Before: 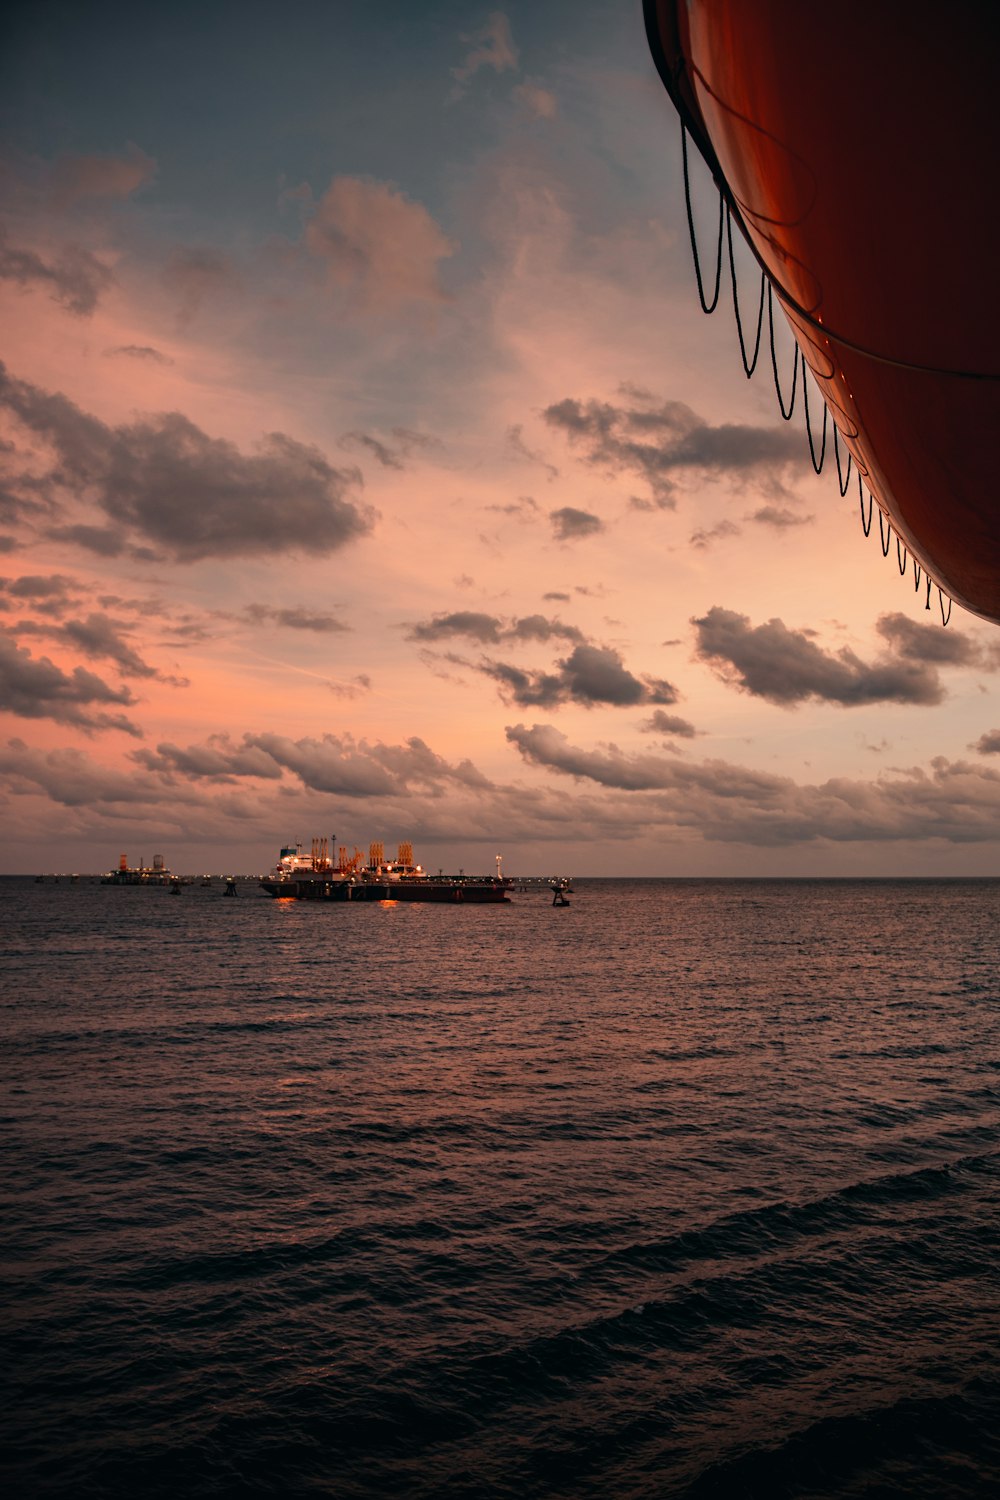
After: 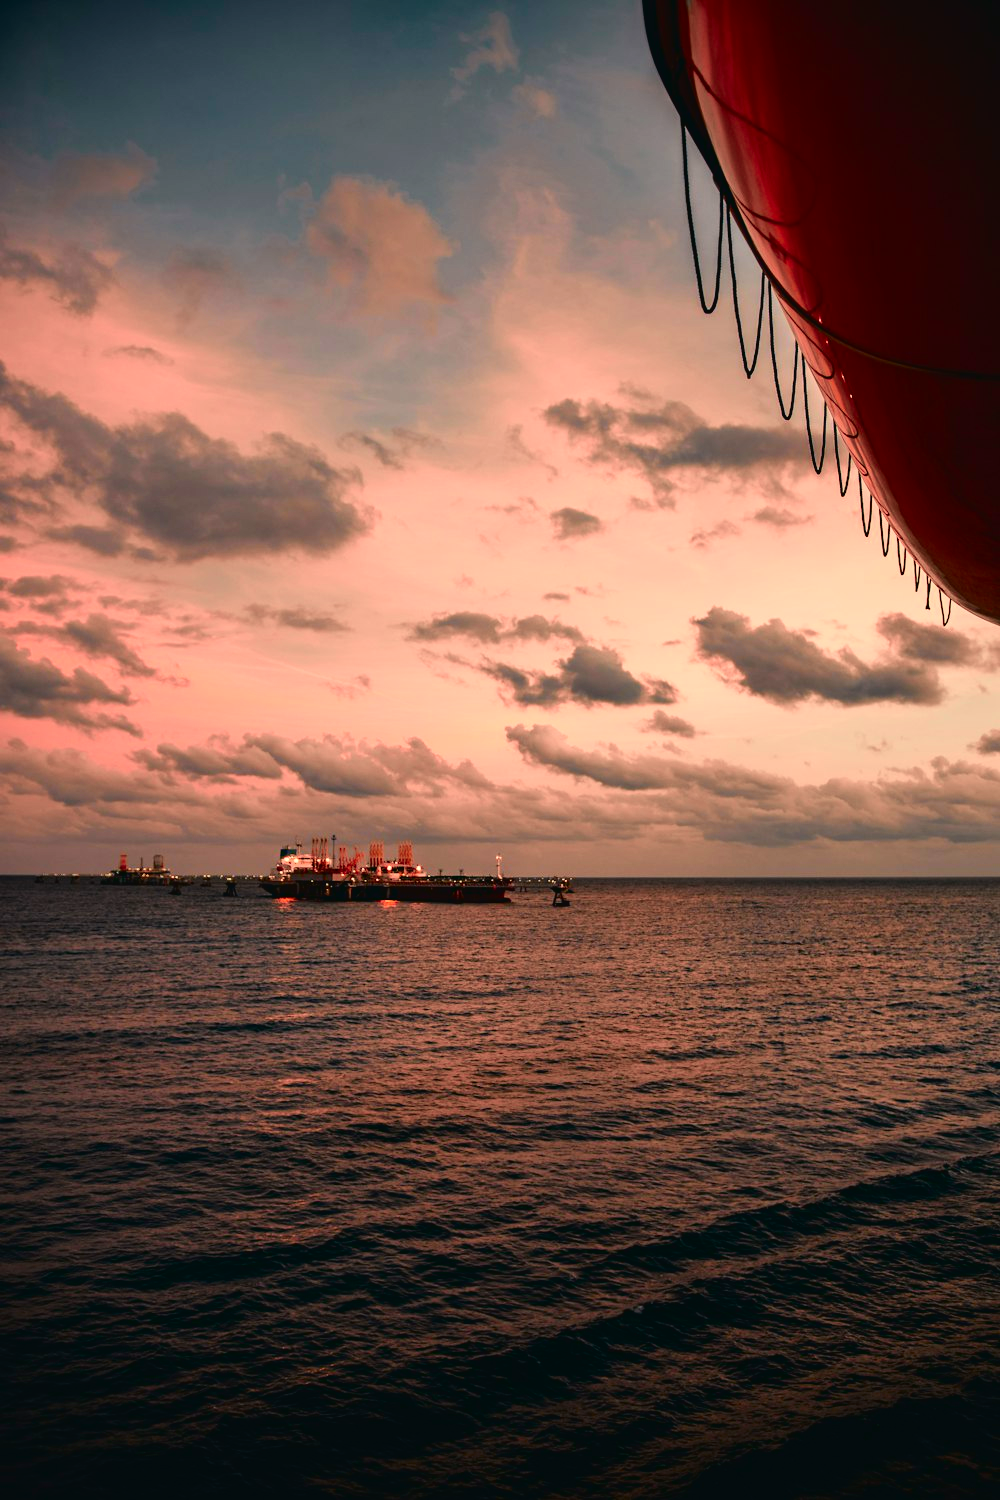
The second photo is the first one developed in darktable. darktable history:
tone curve: curves: ch0 [(0, 0.024) (0.049, 0.038) (0.176, 0.162) (0.311, 0.337) (0.416, 0.471) (0.565, 0.658) (0.817, 0.911) (1, 1)]; ch1 [(0, 0) (0.351, 0.347) (0.446, 0.42) (0.481, 0.463) (0.504, 0.504) (0.522, 0.521) (0.546, 0.563) (0.622, 0.664) (0.728, 0.786) (1, 1)]; ch2 [(0, 0) (0.327, 0.324) (0.427, 0.413) (0.458, 0.444) (0.502, 0.504) (0.526, 0.539) (0.547, 0.581) (0.601, 0.61) (0.76, 0.765) (1, 1)], color space Lab, independent channels, preserve colors none
